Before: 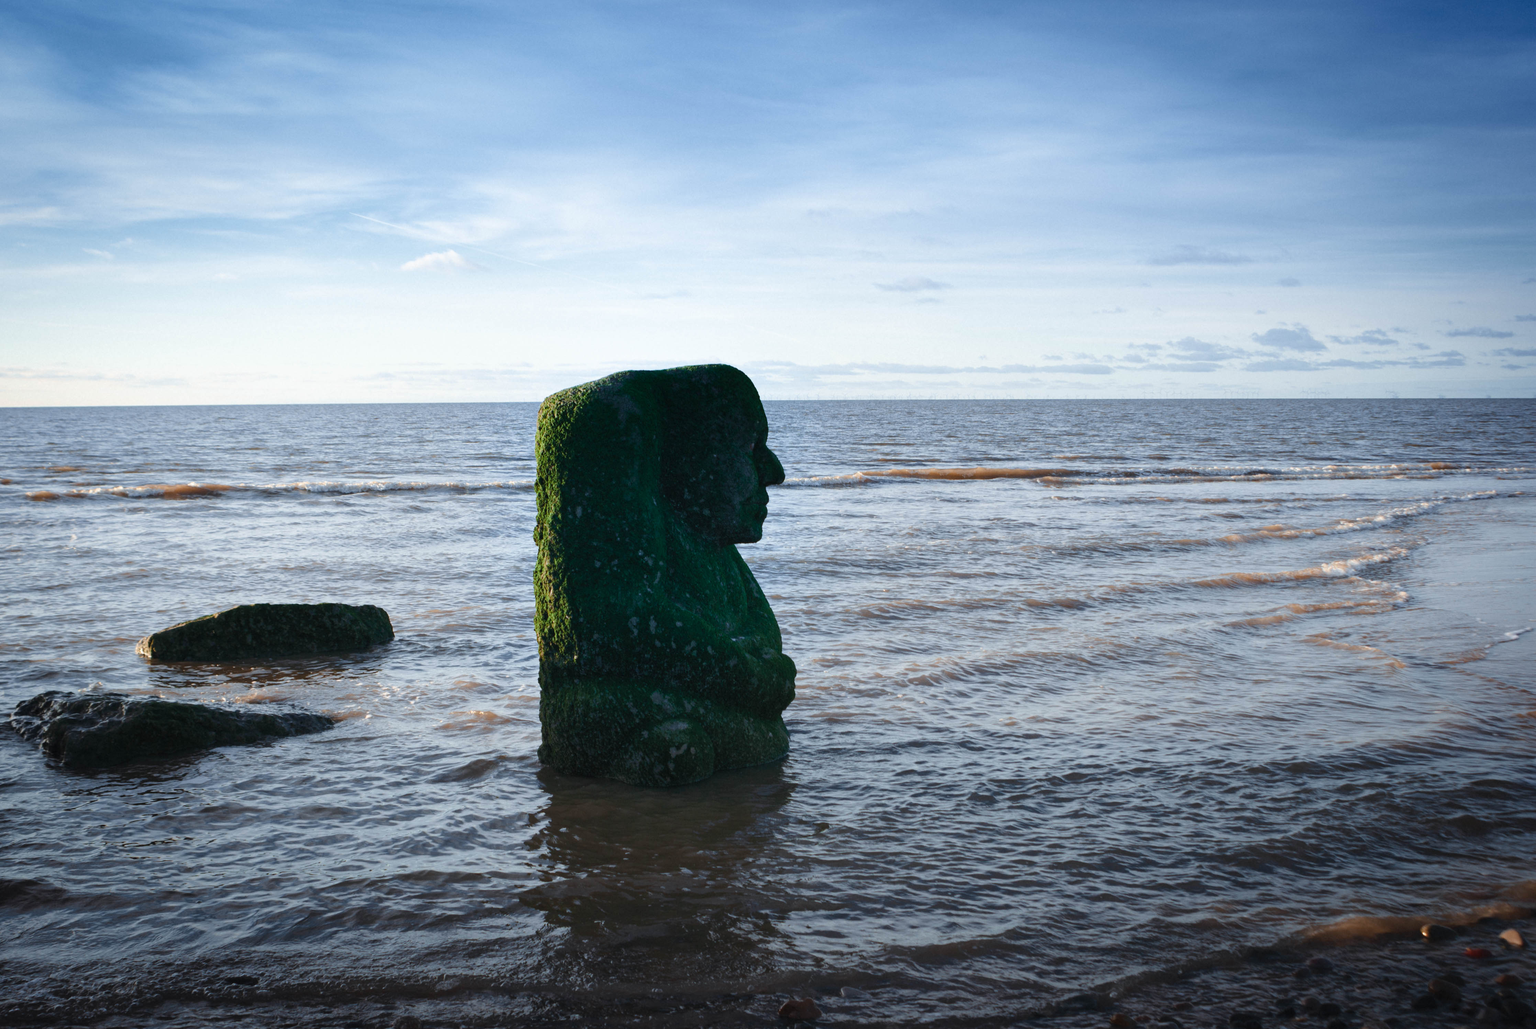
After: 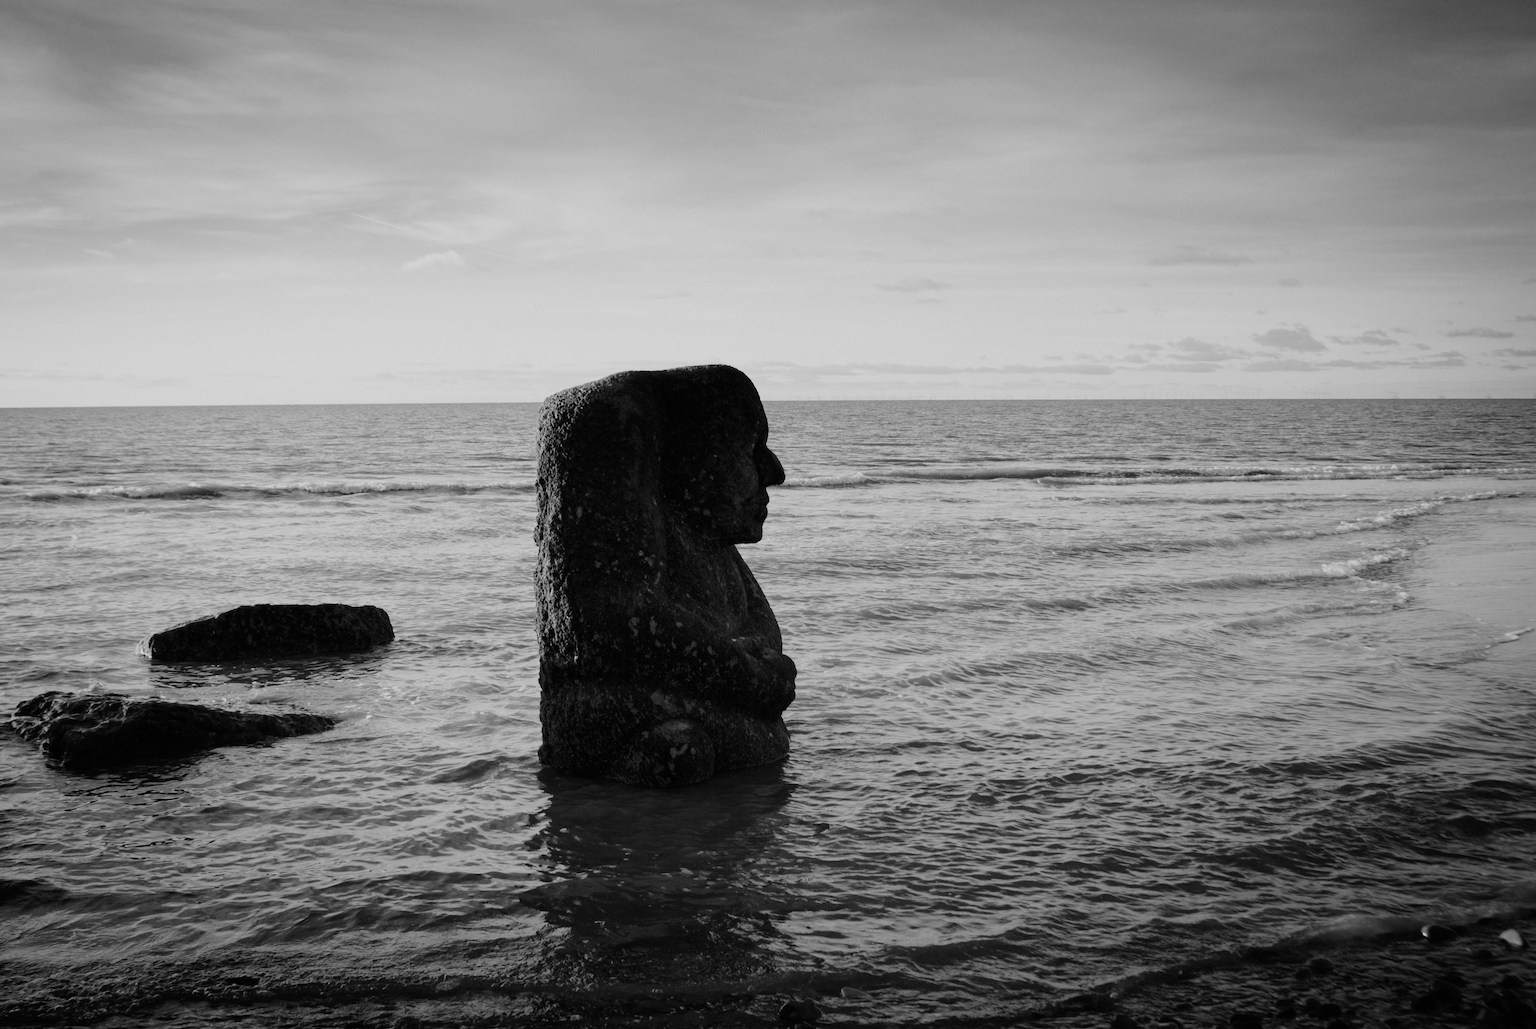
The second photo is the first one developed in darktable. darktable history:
filmic rgb: black relative exposure -7.65 EV, white relative exposure 4.56 EV, hardness 3.61, contrast 1.05
monochrome: on, module defaults
